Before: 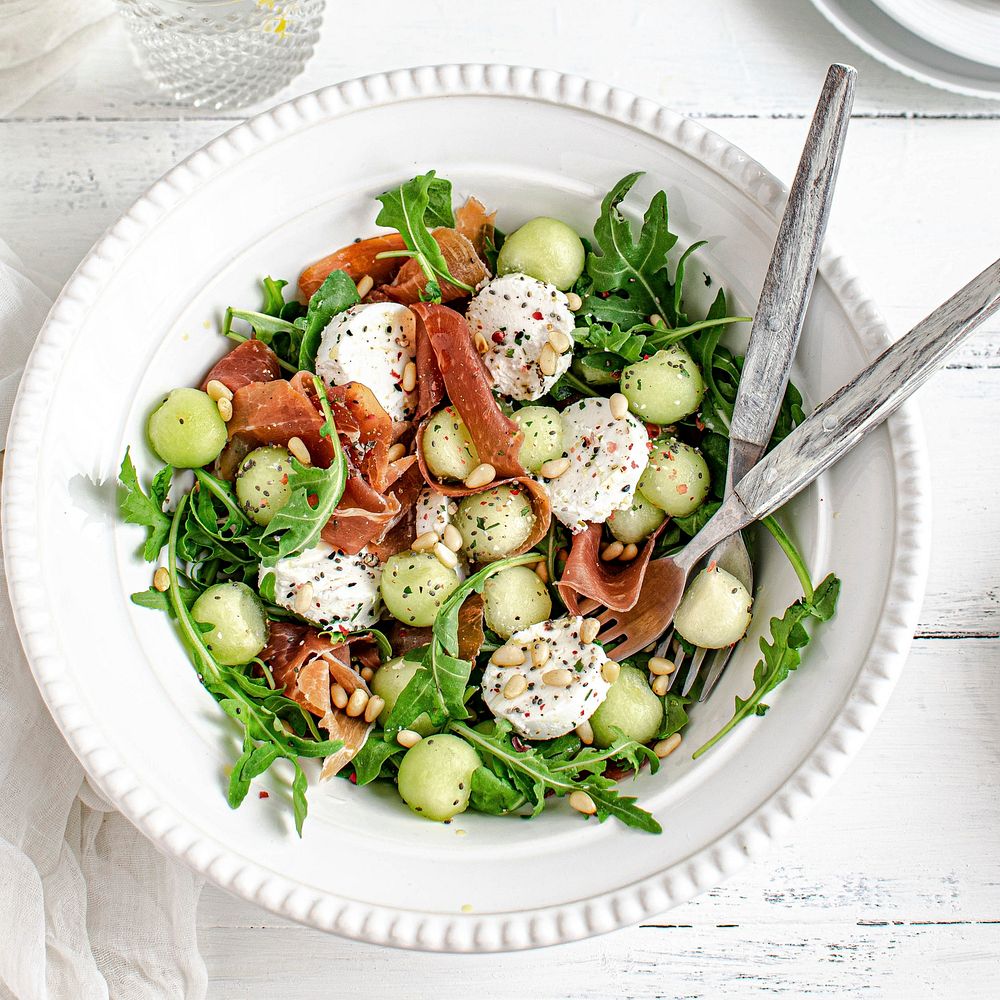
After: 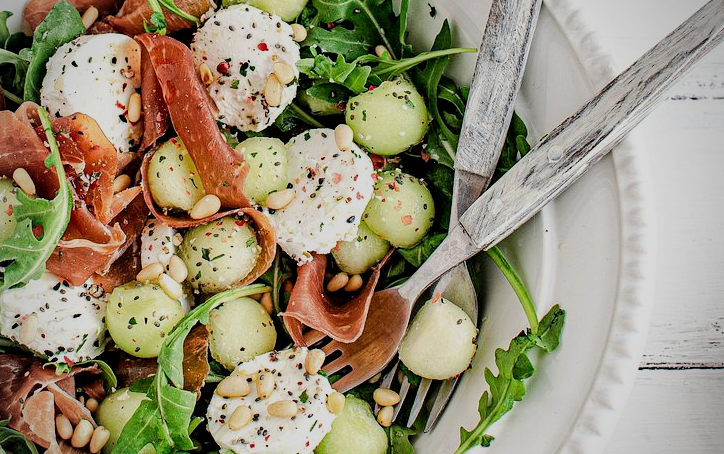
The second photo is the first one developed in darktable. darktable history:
vignetting: on, module defaults
filmic rgb: black relative exposure -7.65 EV, white relative exposure 4.56 EV, hardness 3.61
crop and rotate: left 27.5%, top 26.978%, bottom 27.588%
contrast brightness saturation: contrast 0.097, brightness 0.013, saturation 0.024
